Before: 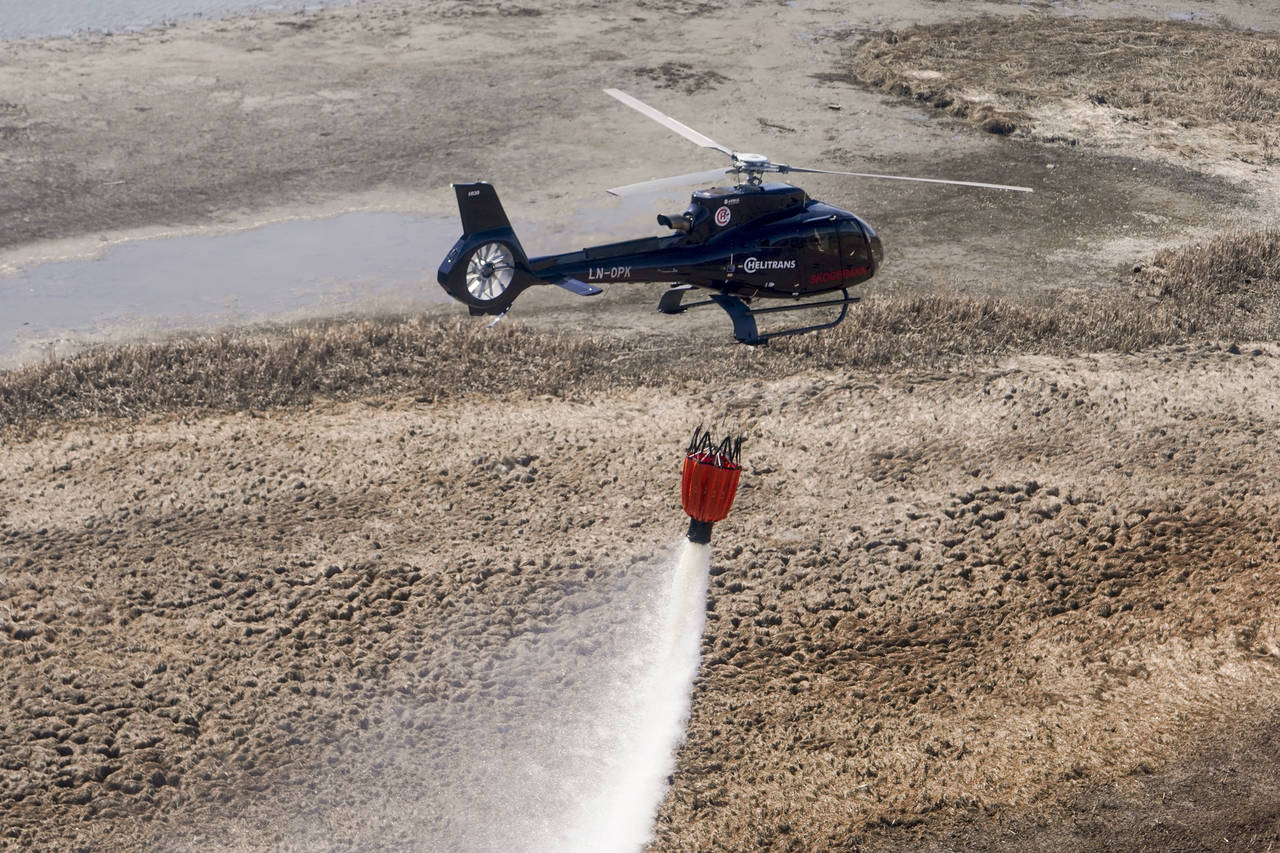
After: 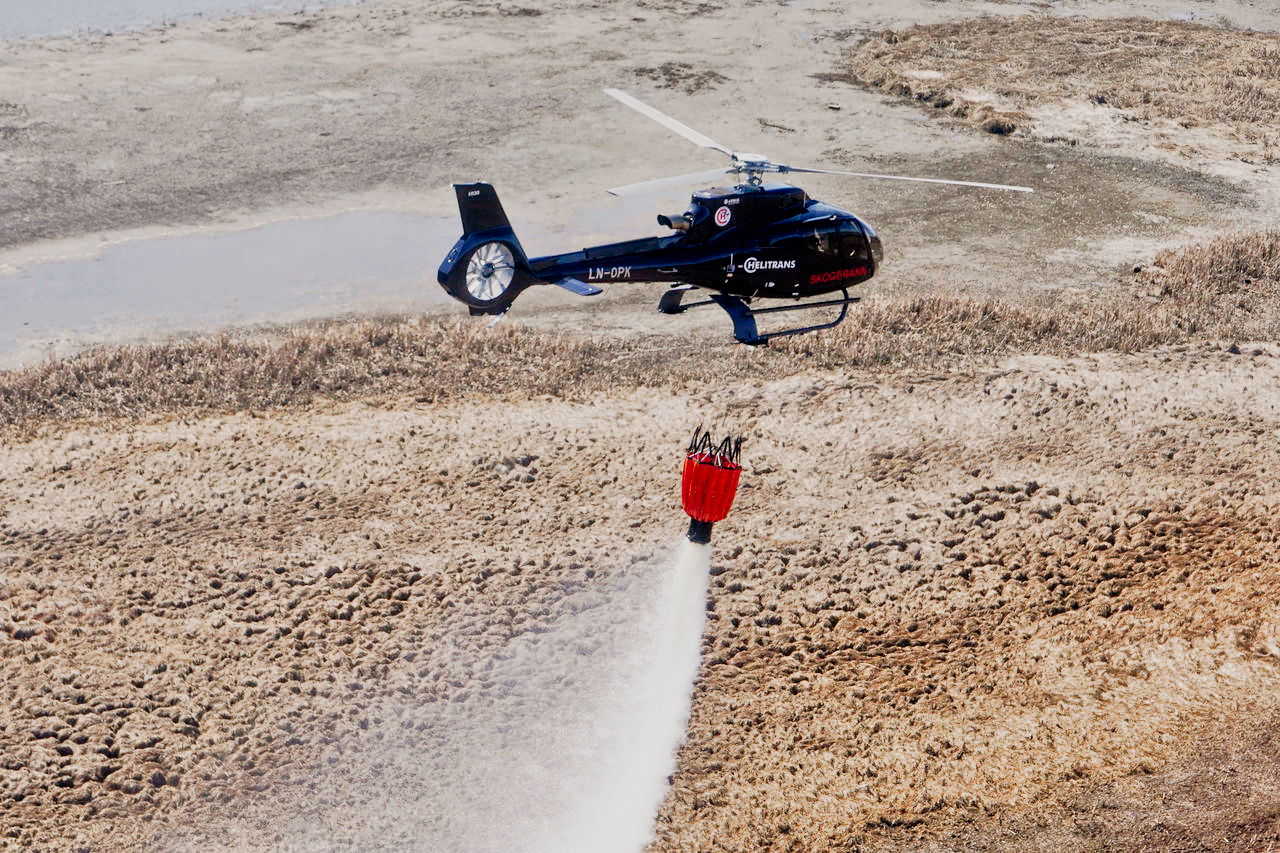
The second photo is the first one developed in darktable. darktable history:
tone equalizer: -7 EV 0.15 EV, -6 EV 0.6 EV, -5 EV 1.15 EV, -4 EV 1.33 EV, -3 EV 1.15 EV, -2 EV 0.6 EV, -1 EV 0.15 EV, mask exposure compensation -0.5 EV
sigmoid: contrast 1.69, skew -0.23, preserve hue 0%, red attenuation 0.1, red rotation 0.035, green attenuation 0.1, green rotation -0.017, blue attenuation 0.15, blue rotation -0.052, base primaries Rec2020
